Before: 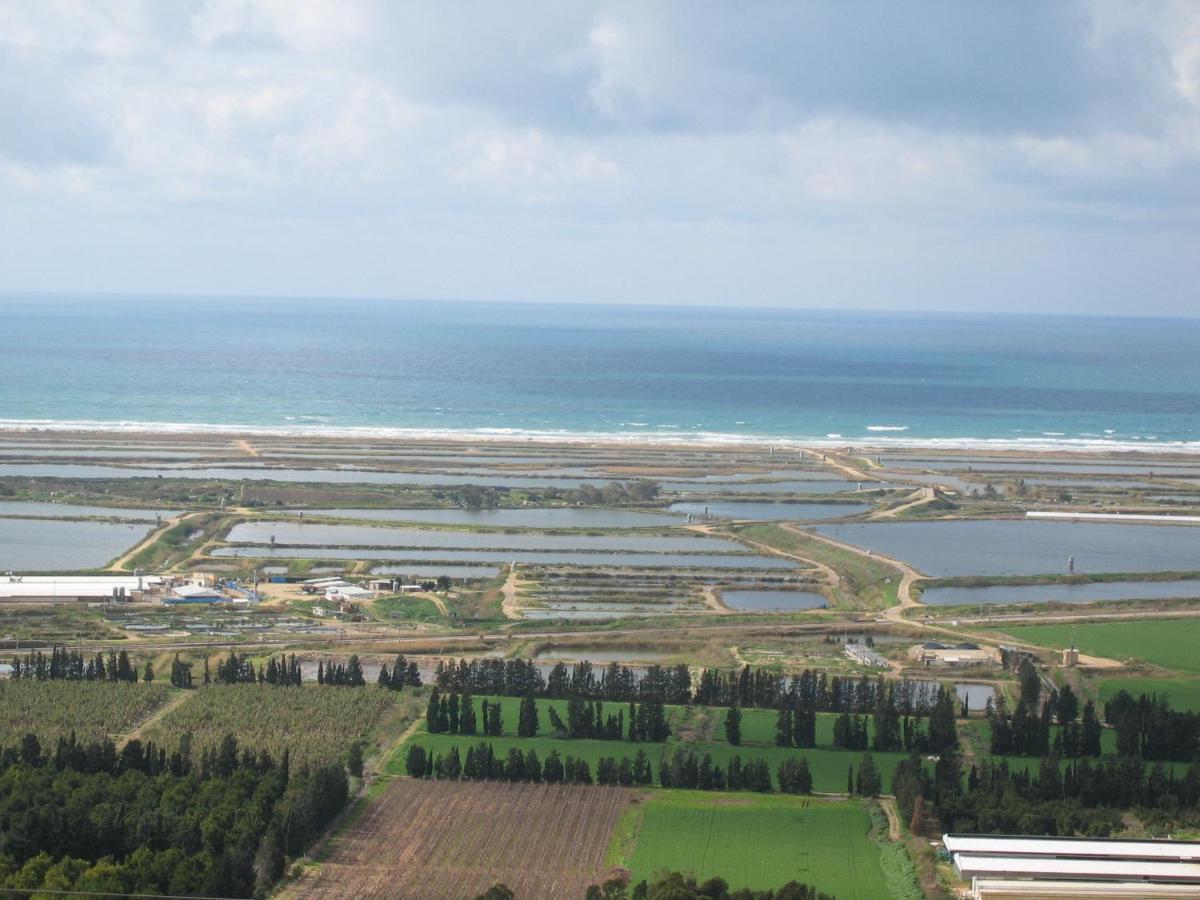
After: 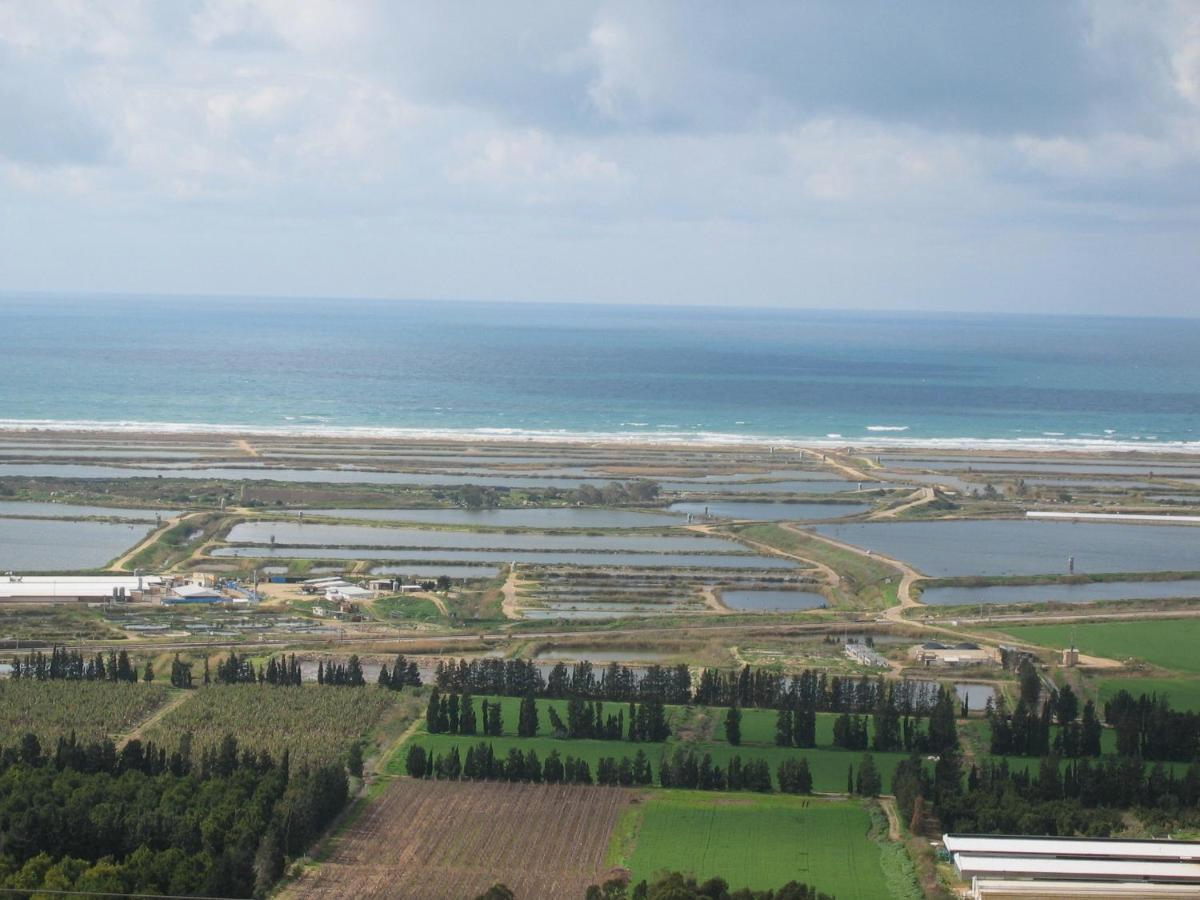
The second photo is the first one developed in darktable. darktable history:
exposure: exposure -0.158 EV, compensate highlight preservation false
